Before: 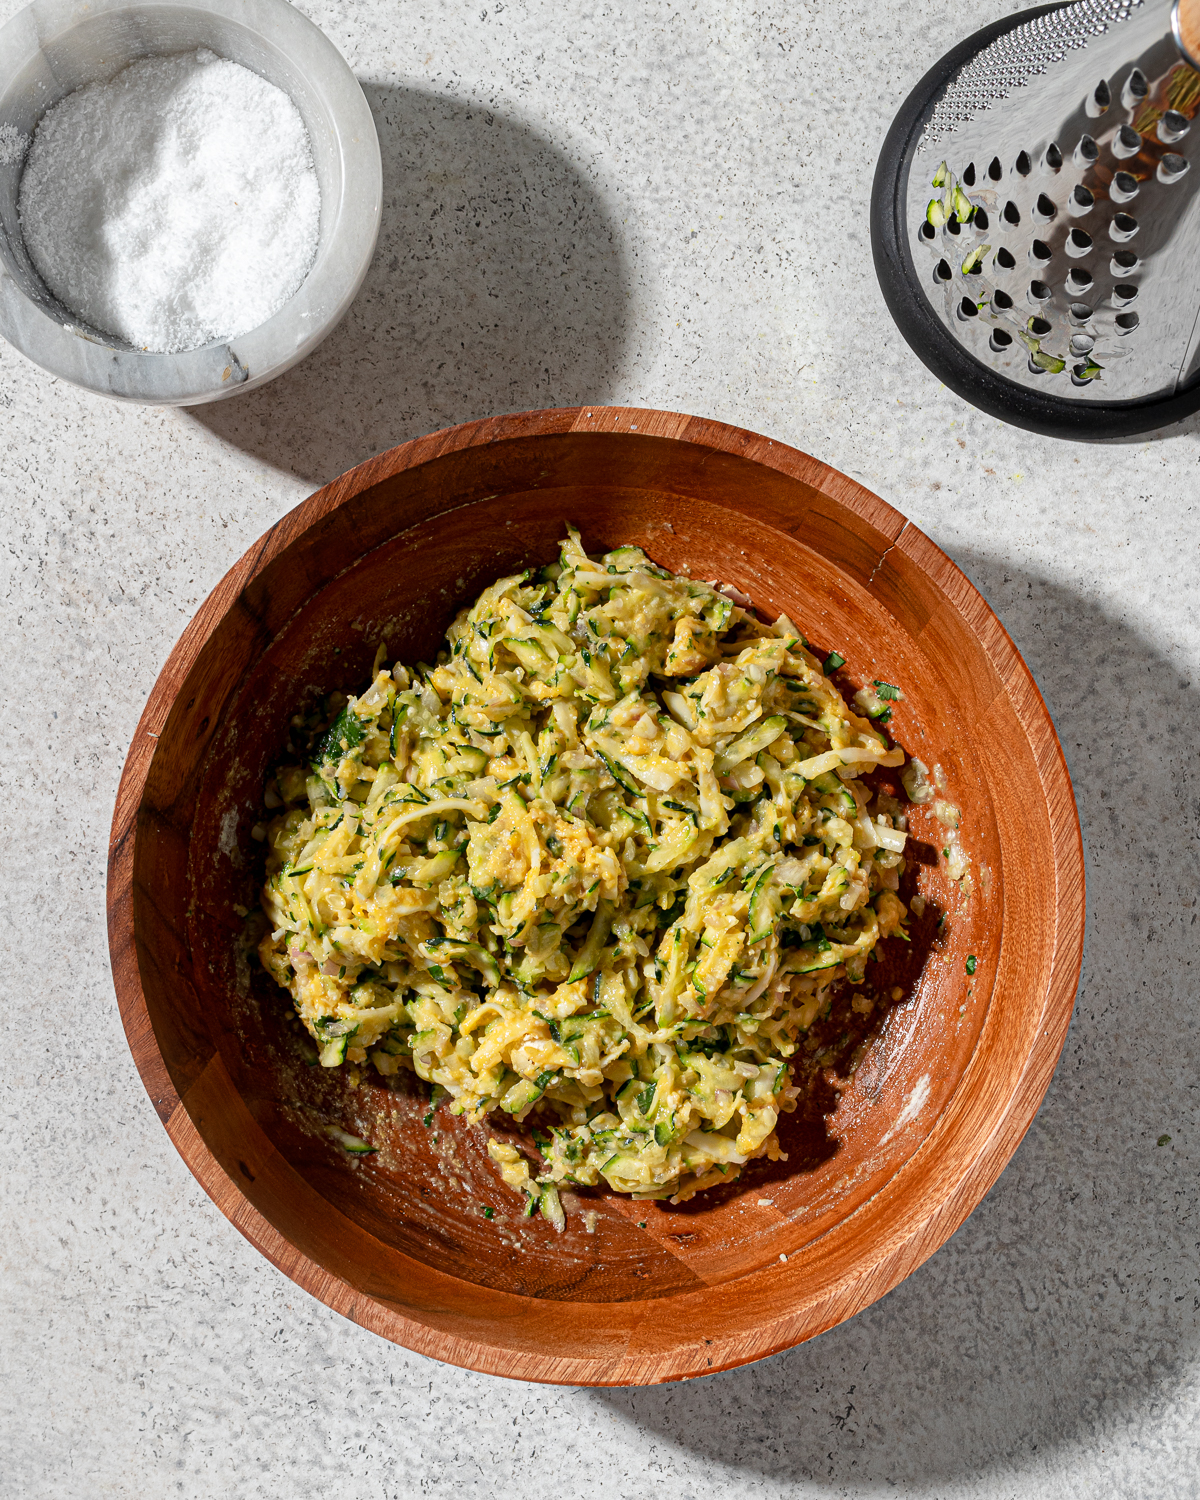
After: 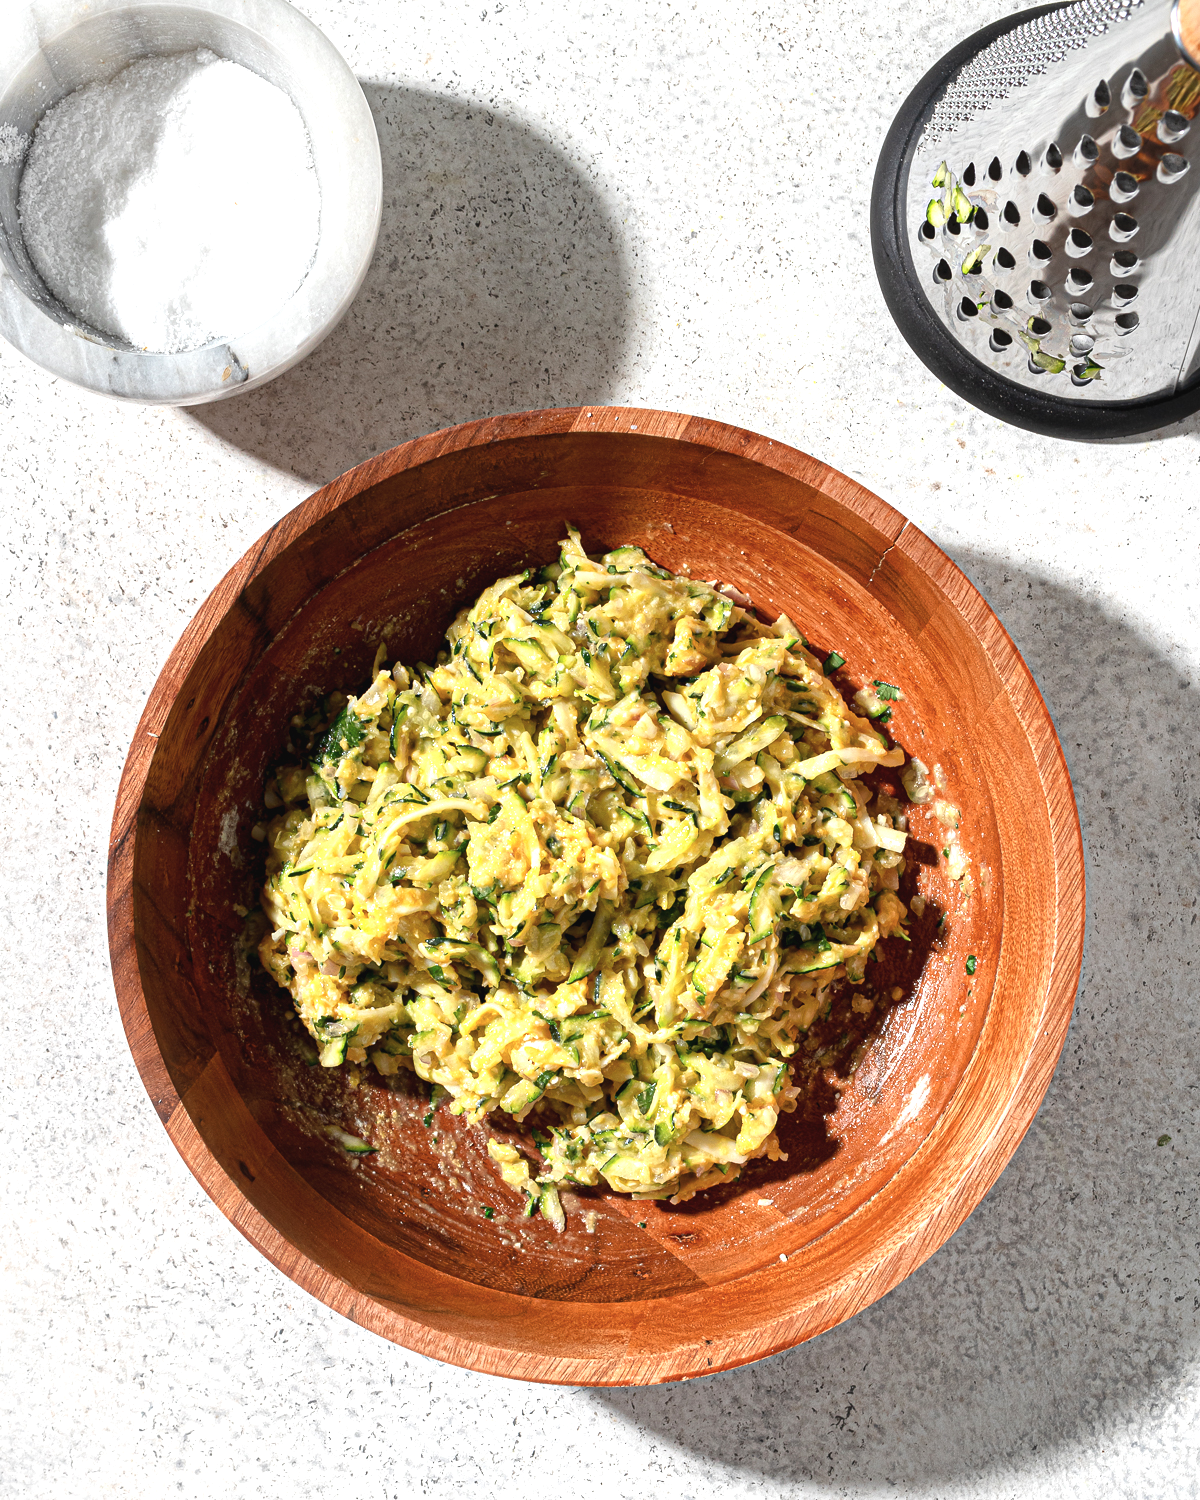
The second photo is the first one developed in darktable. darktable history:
contrast brightness saturation: contrast 0.01, saturation -0.05
color balance rgb: perceptual saturation grading › global saturation -3%
exposure: black level correction -0.002, exposure 0.708 EV, compensate exposure bias true, compensate highlight preservation false
